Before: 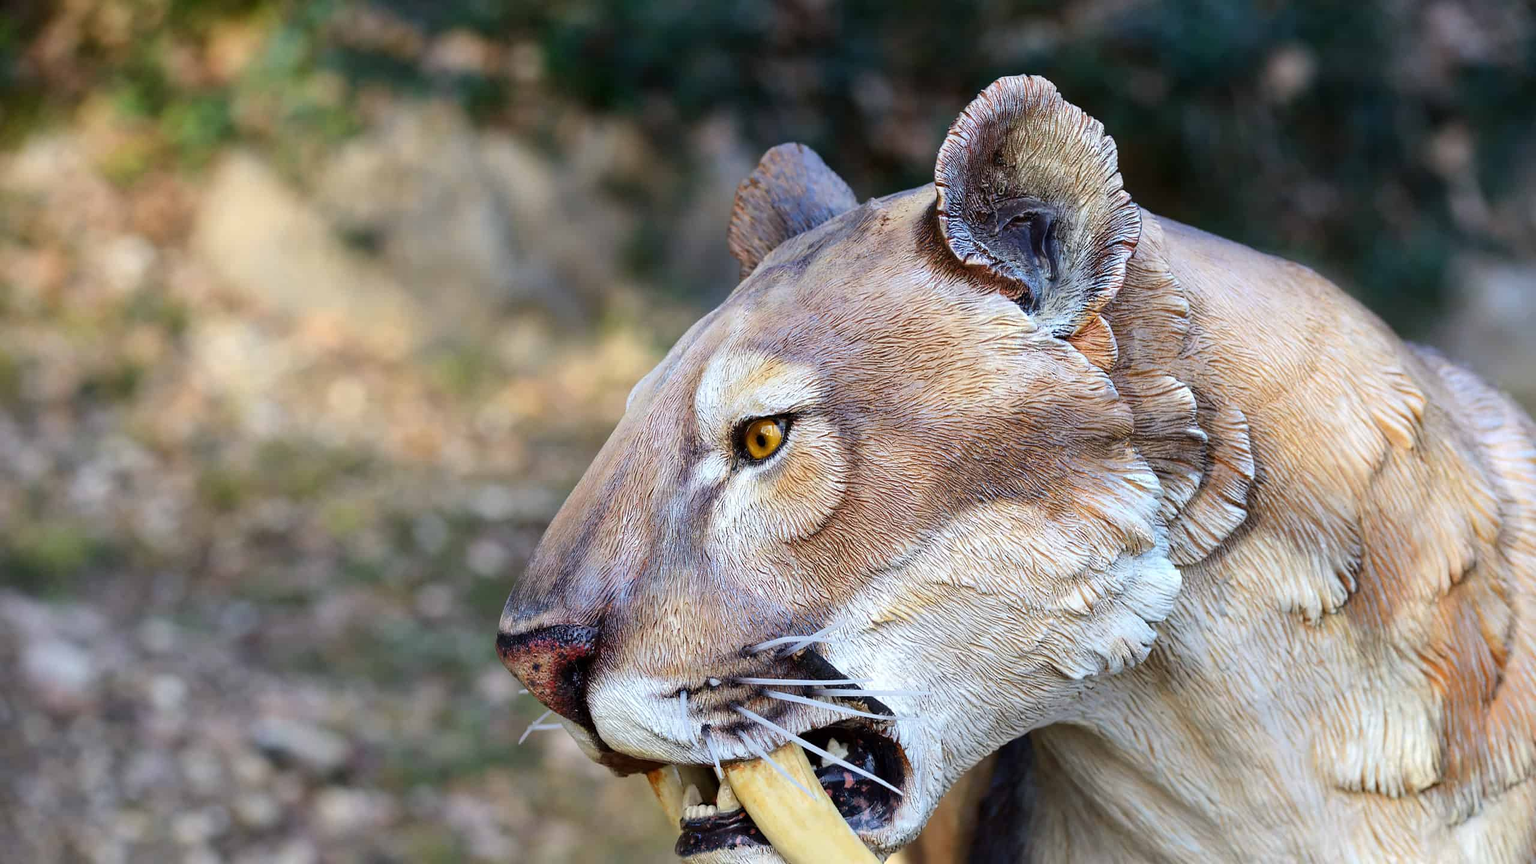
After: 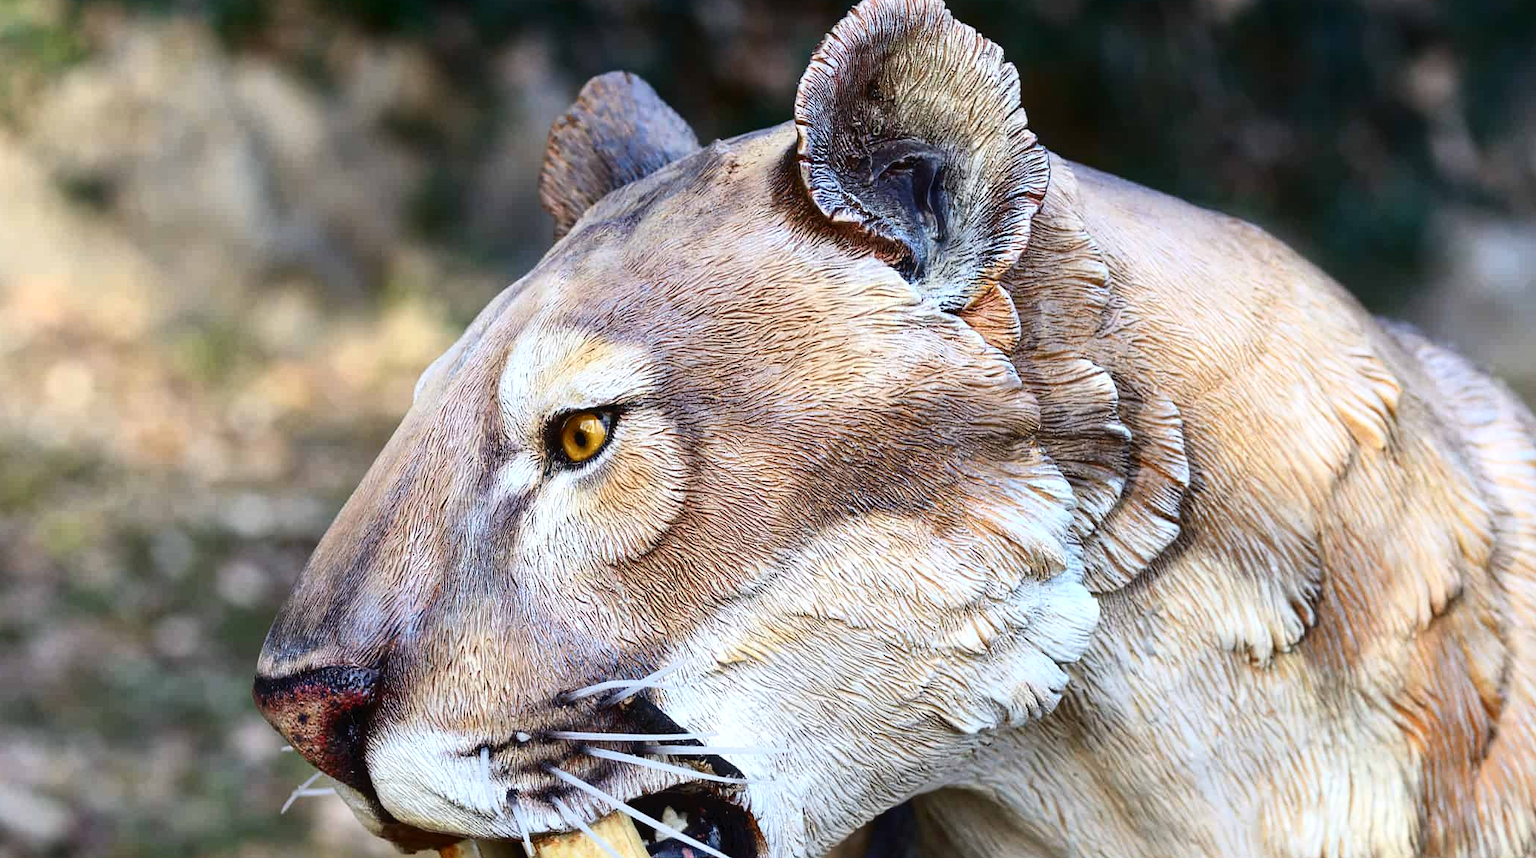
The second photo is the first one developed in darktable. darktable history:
local contrast: highlights 100%, shadows 100%, detail 119%, midtone range 0.2
crop: left 18.954%, top 9.899%, right 0.001%, bottom 9.597%
tone curve: curves: ch0 [(0, 0) (0.003, 0.036) (0.011, 0.04) (0.025, 0.042) (0.044, 0.052) (0.069, 0.066) (0.1, 0.085) (0.136, 0.106) (0.177, 0.144) (0.224, 0.188) (0.277, 0.241) (0.335, 0.307) (0.399, 0.382) (0.468, 0.466) (0.543, 0.56) (0.623, 0.672) (0.709, 0.772) (0.801, 0.876) (0.898, 0.949) (1, 1)], color space Lab, independent channels
